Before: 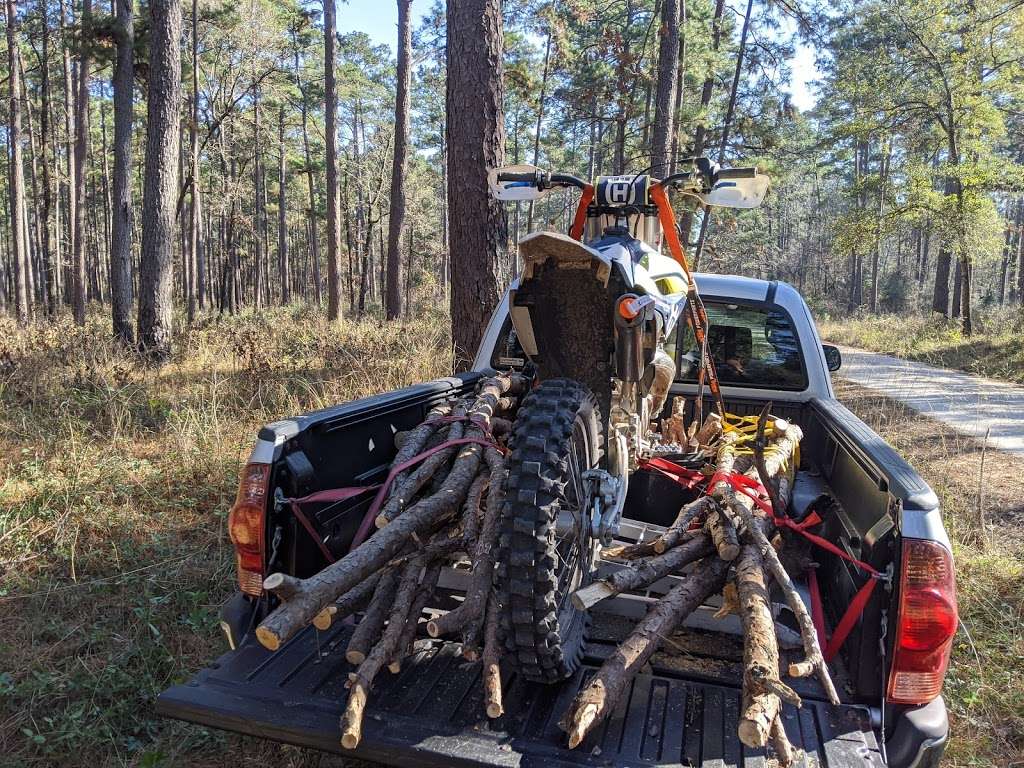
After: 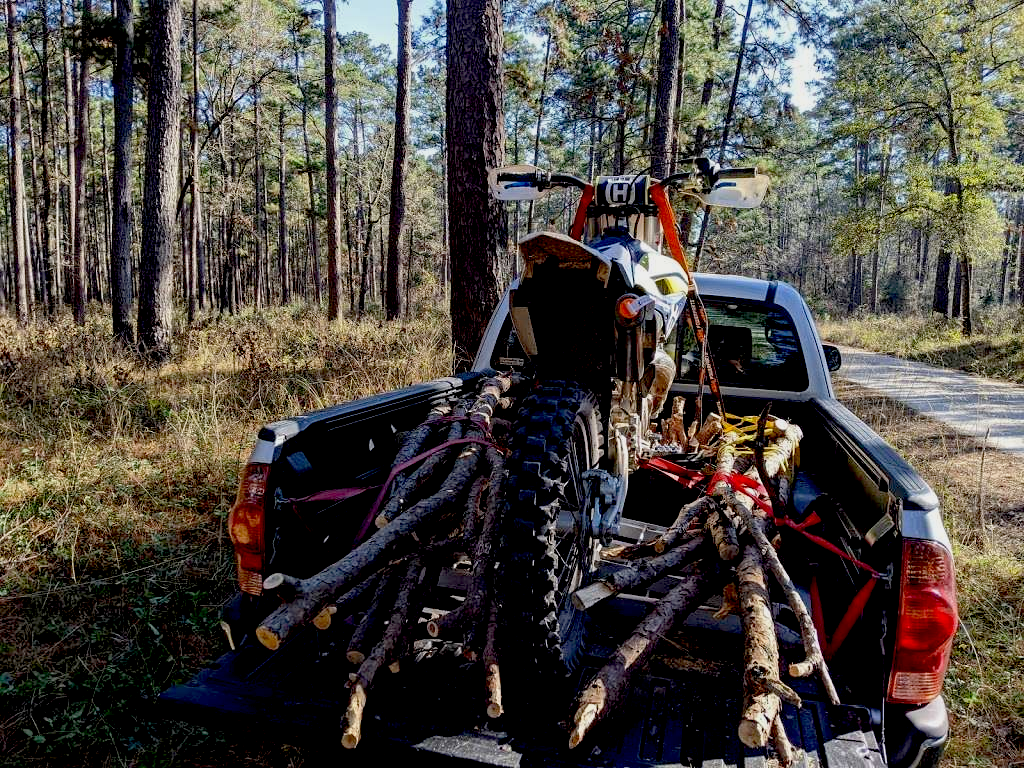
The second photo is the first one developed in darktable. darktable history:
exposure: black level correction 0.046, exposure -0.227 EV, compensate highlight preservation false
